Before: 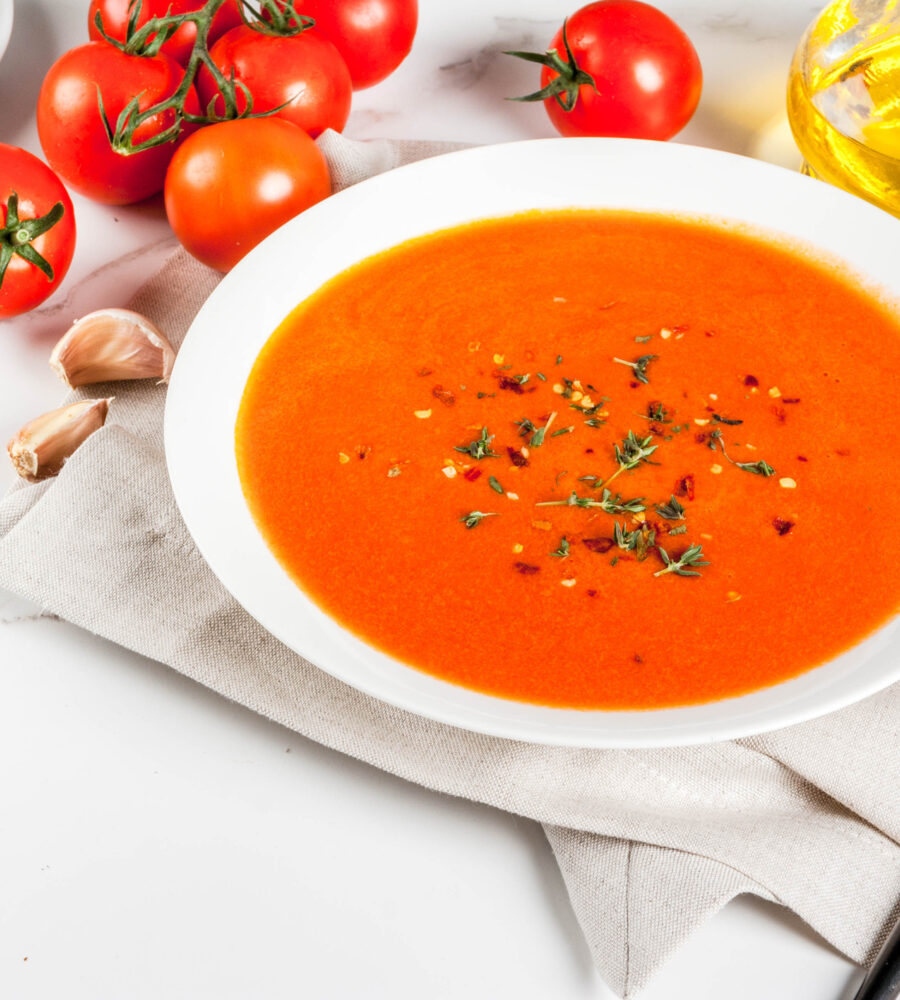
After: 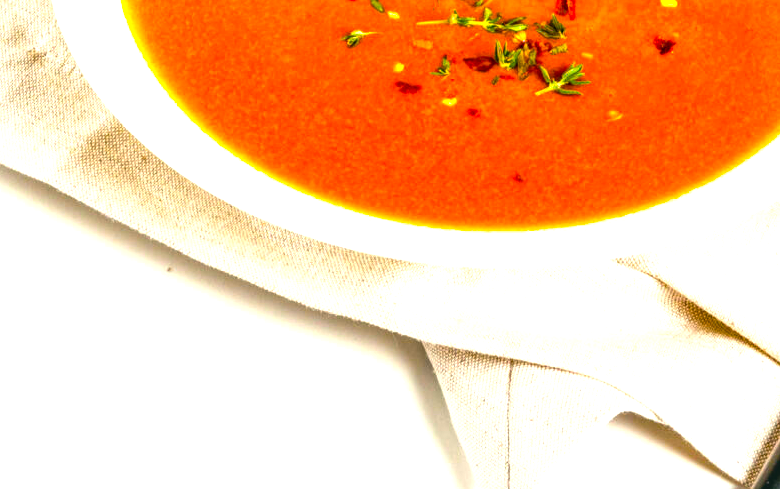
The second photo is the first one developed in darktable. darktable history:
color correction: highlights a* -0.482, highlights b* 9.48, shadows a* -9.48, shadows b* 0.803
crop and rotate: left 13.306%, top 48.129%, bottom 2.928%
color balance rgb: linear chroma grading › global chroma 42%, perceptual saturation grading › global saturation 42%, perceptual brilliance grading › global brilliance 25%, global vibrance 33%
local contrast: on, module defaults
tone equalizer: on, module defaults
